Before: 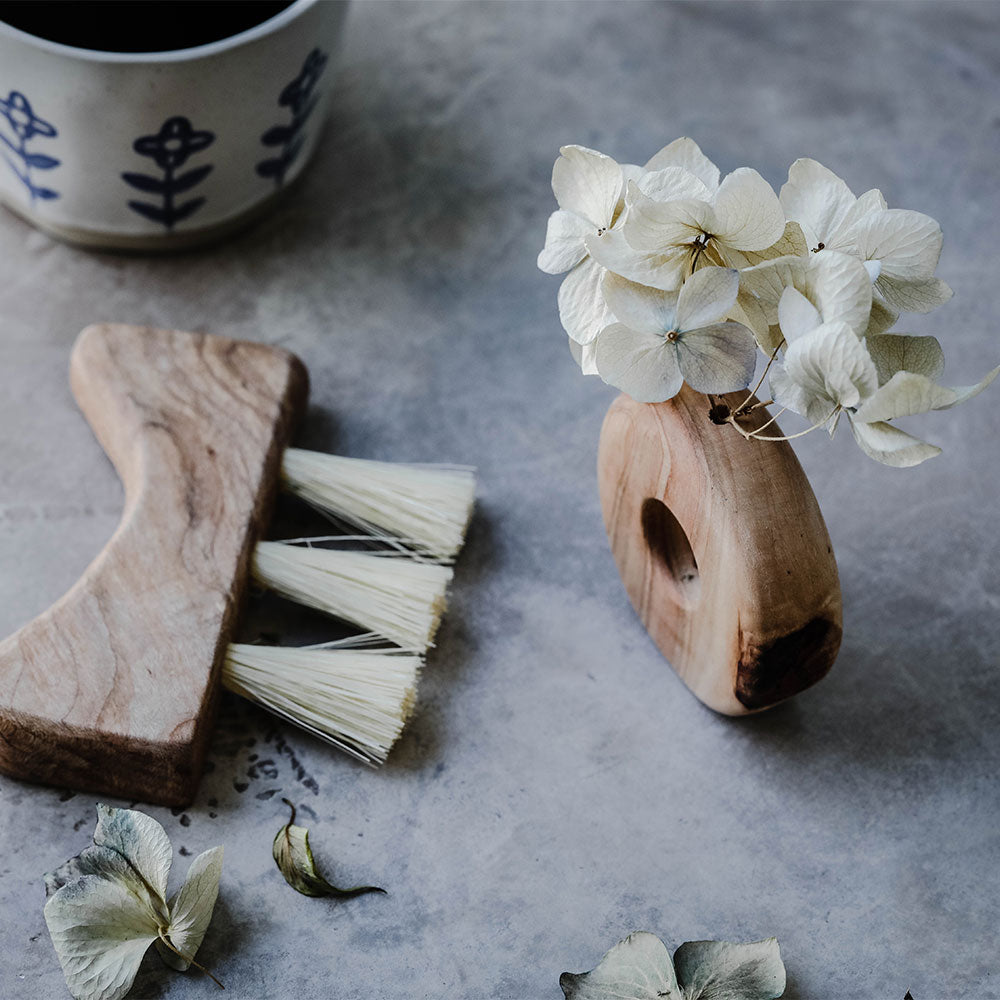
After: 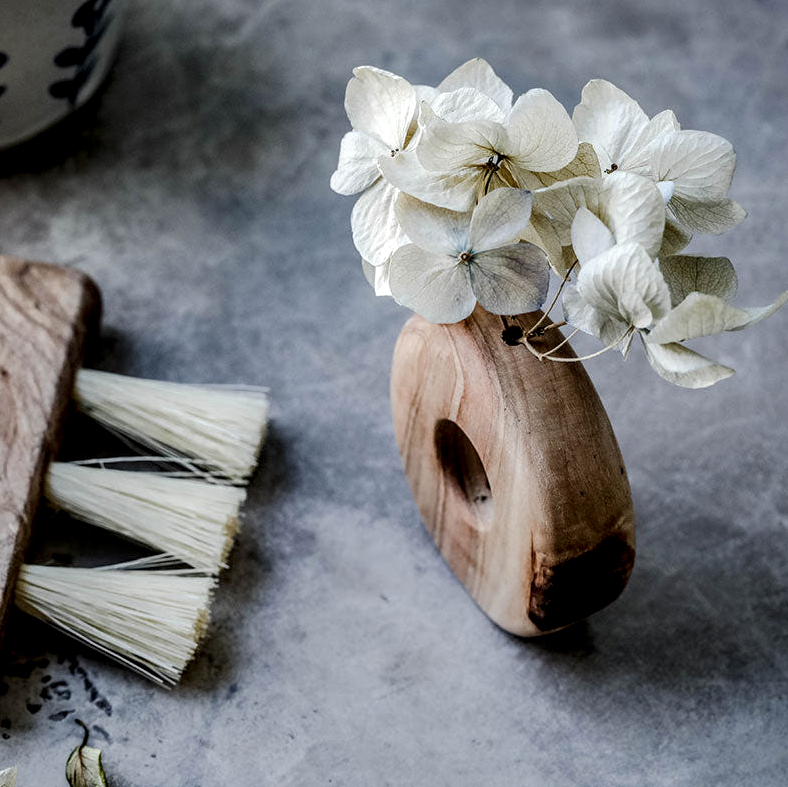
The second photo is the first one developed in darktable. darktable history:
local contrast: detail 154%
crop and rotate: left 20.74%, top 7.912%, right 0.375%, bottom 13.378%
